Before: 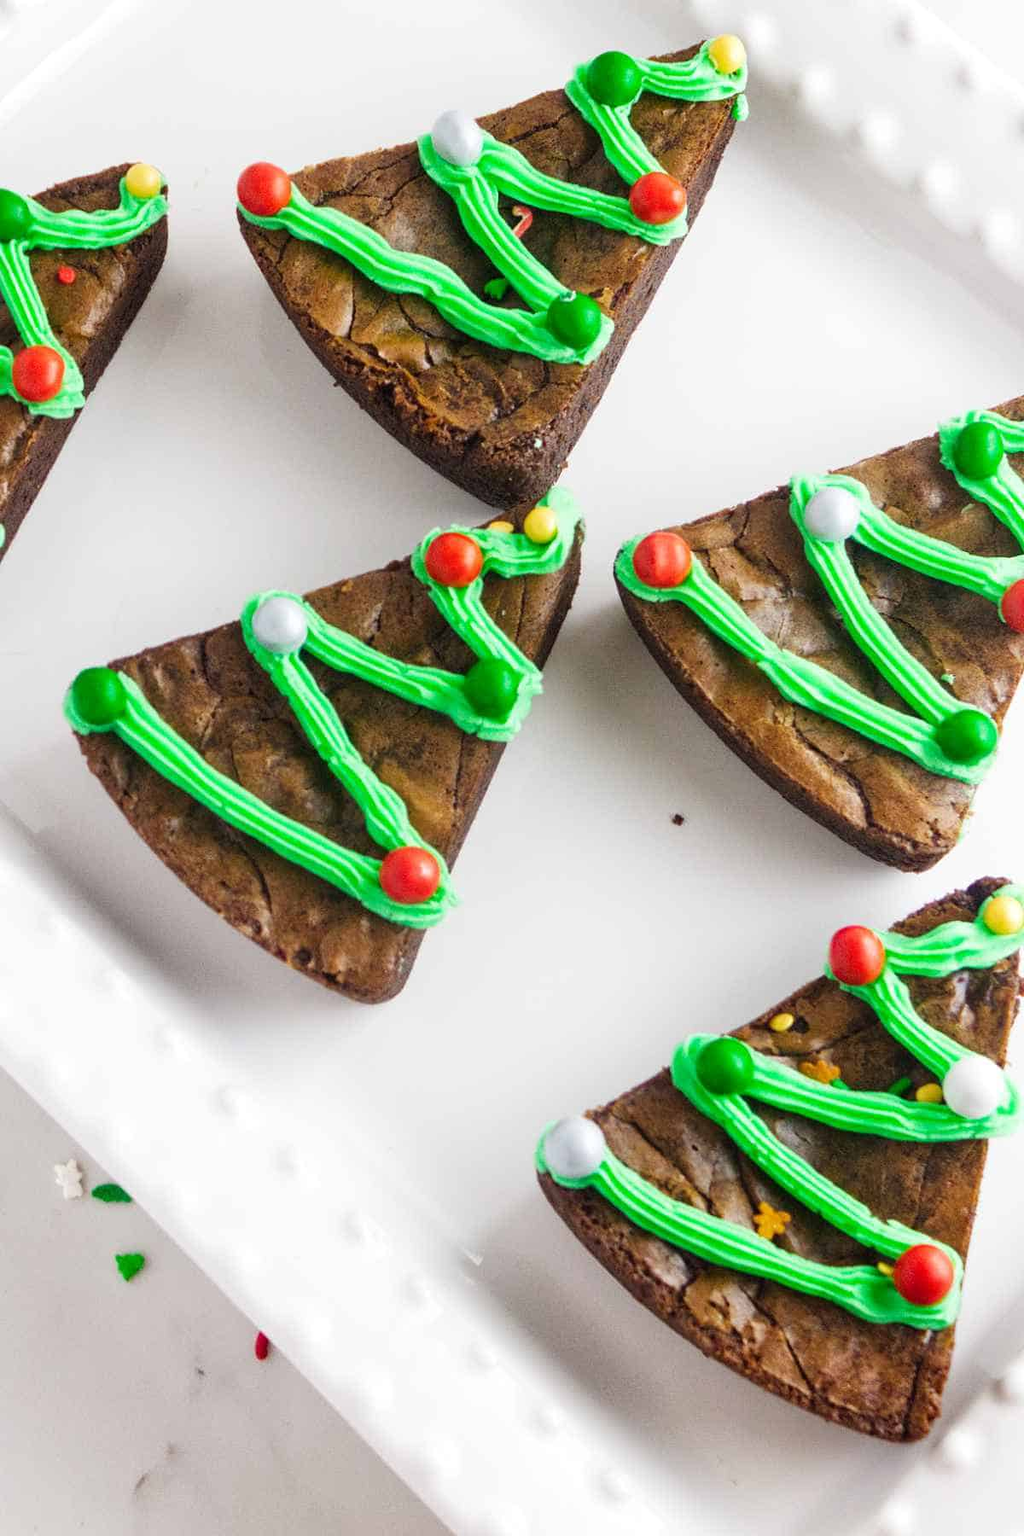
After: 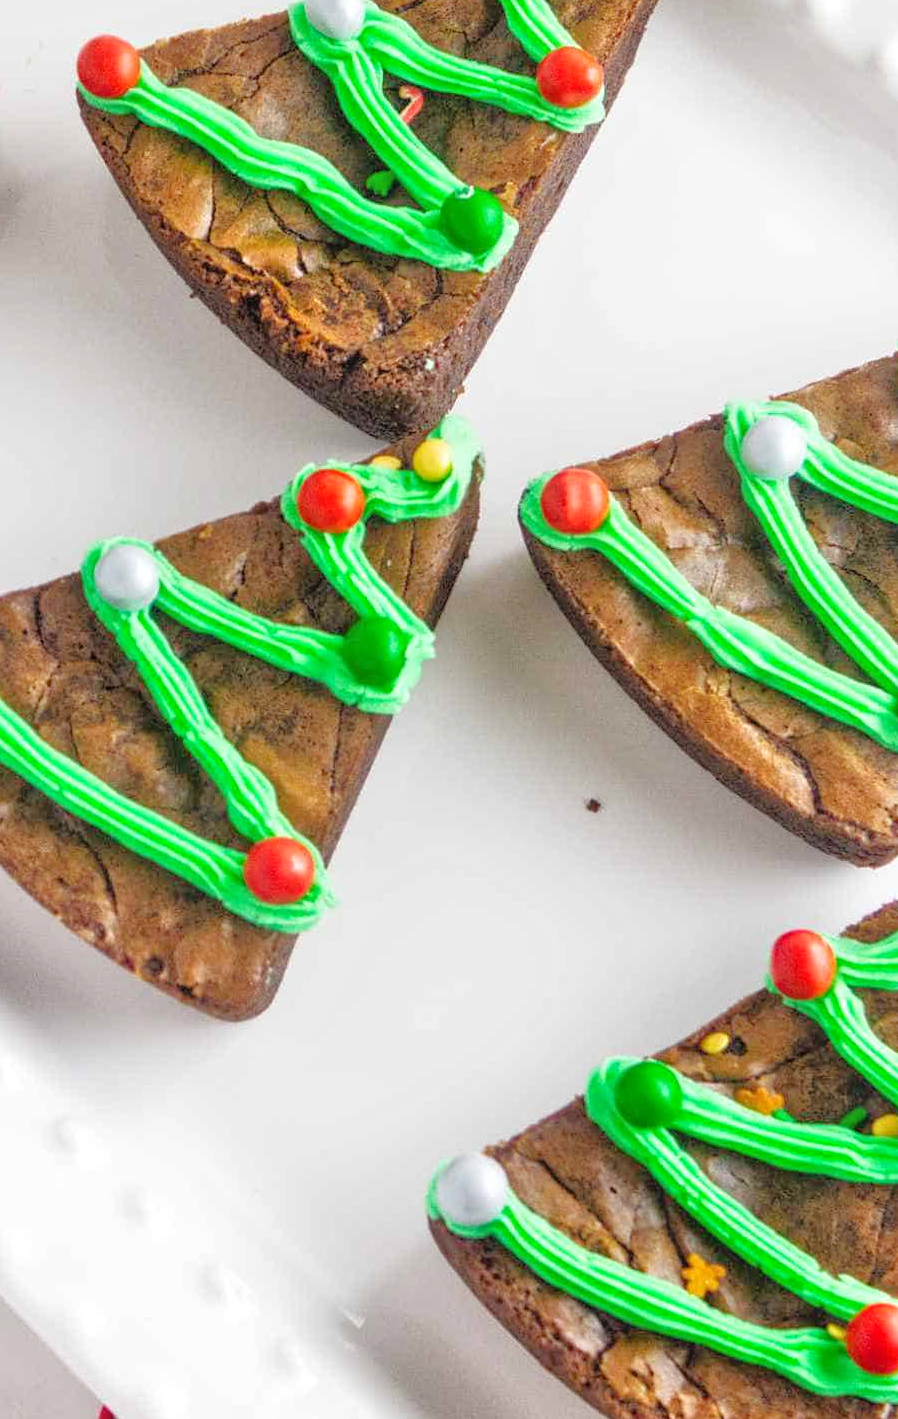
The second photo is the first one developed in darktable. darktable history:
crop: left 16.768%, top 8.653%, right 8.362%, bottom 12.485%
tone equalizer: -7 EV 0.15 EV, -6 EV 0.6 EV, -5 EV 1.15 EV, -4 EV 1.33 EV, -3 EV 1.15 EV, -2 EV 0.6 EV, -1 EV 0.15 EV, mask exposure compensation -0.5 EV
white balance: emerald 1
local contrast: detail 110%
